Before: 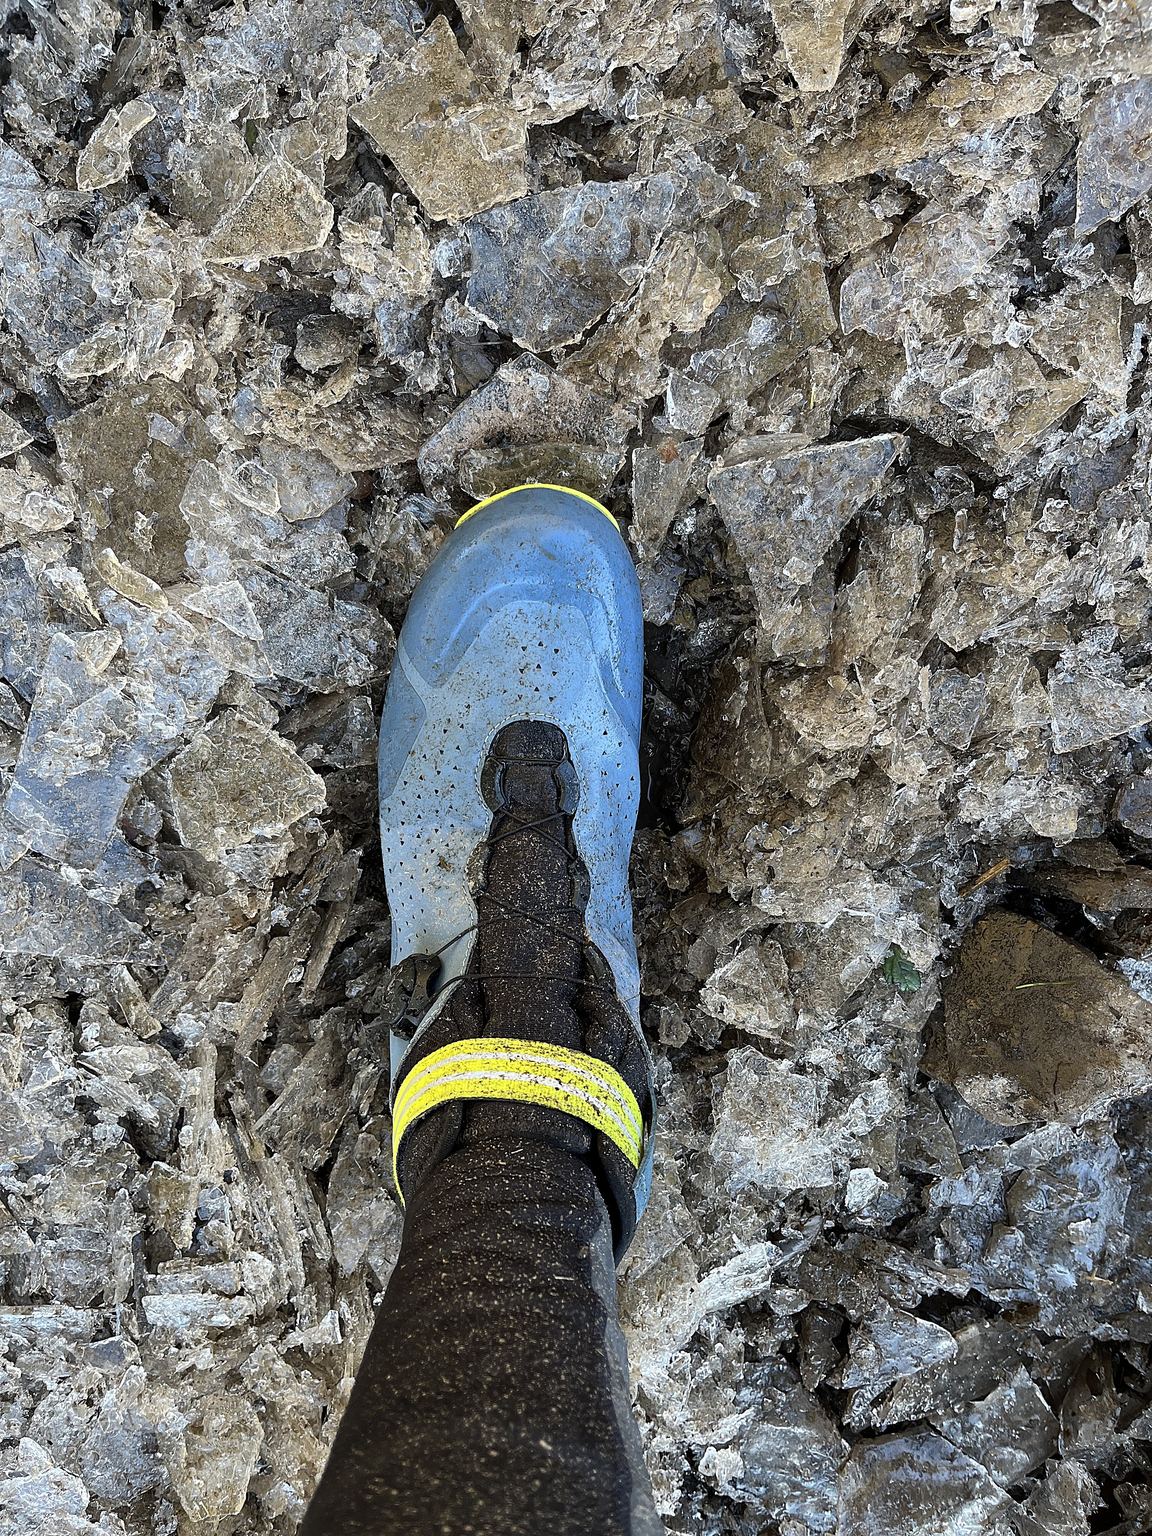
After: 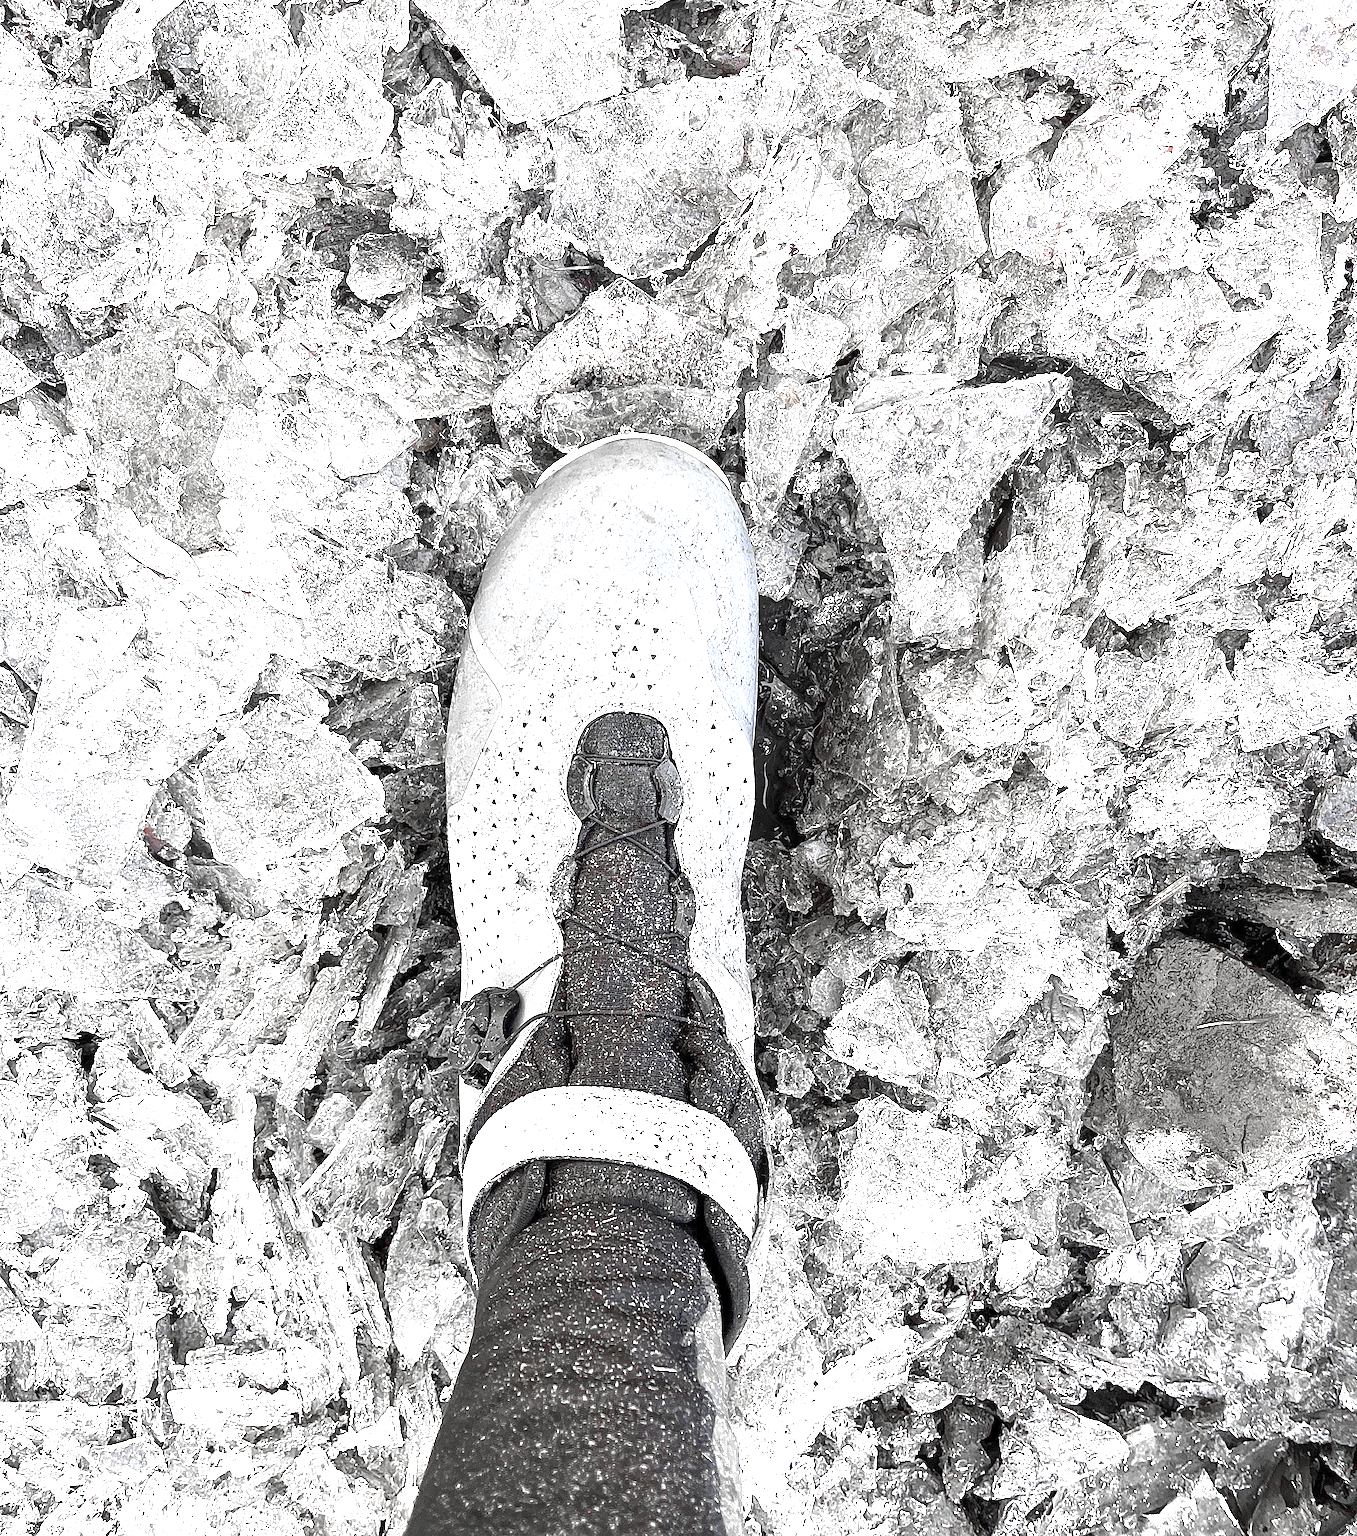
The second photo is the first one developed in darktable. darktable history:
crop: top 7.568%, bottom 7.555%
exposure: exposure 2.176 EV, compensate highlight preservation false
color zones: curves: ch0 [(0, 0.278) (0.143, 0.5) (0.286, 0.5) (0.429, 0.5) (0.571, 0.5) (0.714, 0.5) (0.857, 0.5) (1, 0.5)]; ch1 [(0, 1) (0.143, 0.165) (0.286, 0) (0.429, 0) (0.571, 0) (0.714, 0) (0.857, 0.5) (1, 0.5)]; ch2 [(0, 0.508) (0.143, 0.5) (0.286, 0.5) (0.429, 0.5) (0.571, 0.5) (0.714, 0.5) (0.857, 0.5) (1, 0.5)]
